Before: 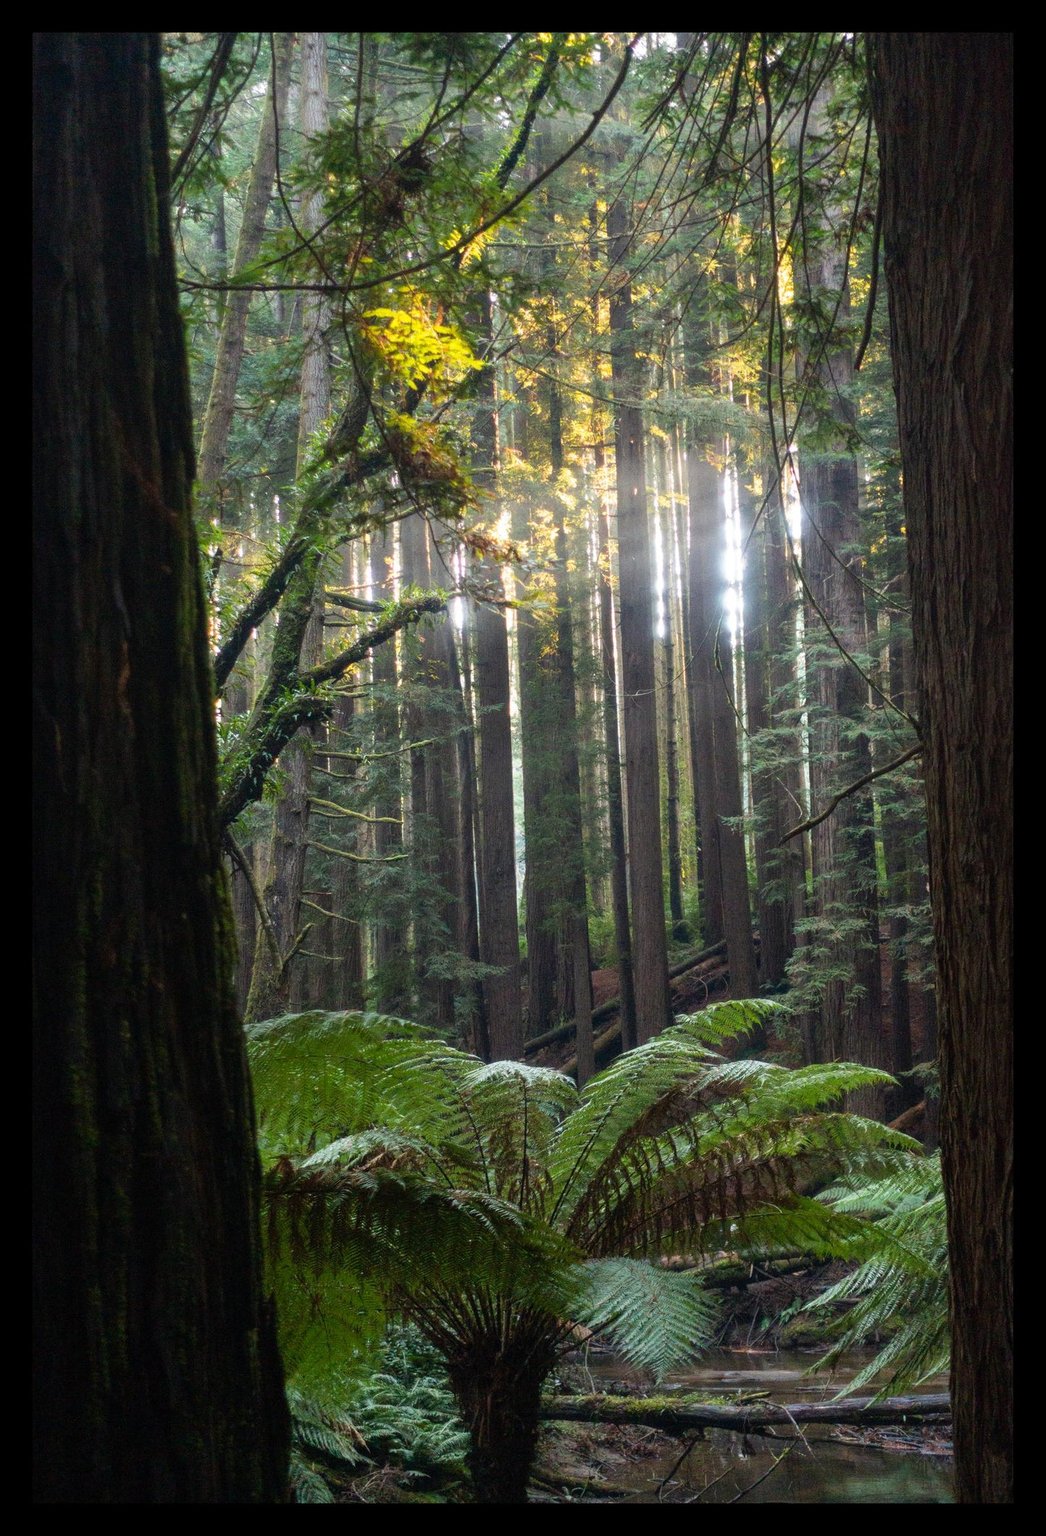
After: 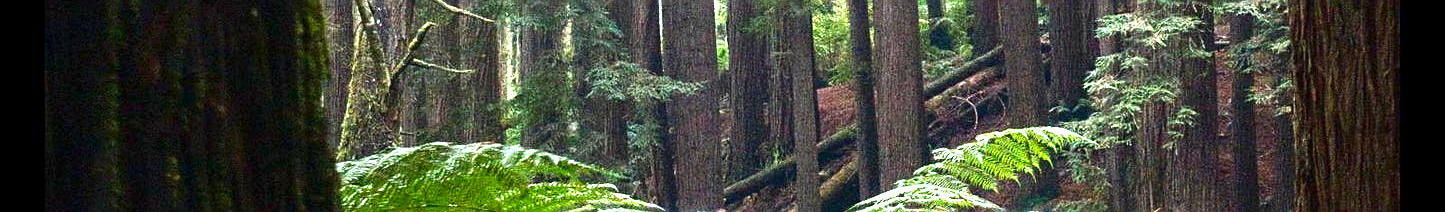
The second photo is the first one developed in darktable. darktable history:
exposure: exposure 2 EV, compensate highlight preservation false
crop and rotate: top 59.084%, bottom 30.916%
contrast brightness saturation: brightness -0.2, saturation 0.08
sharpen: on, module defaults
